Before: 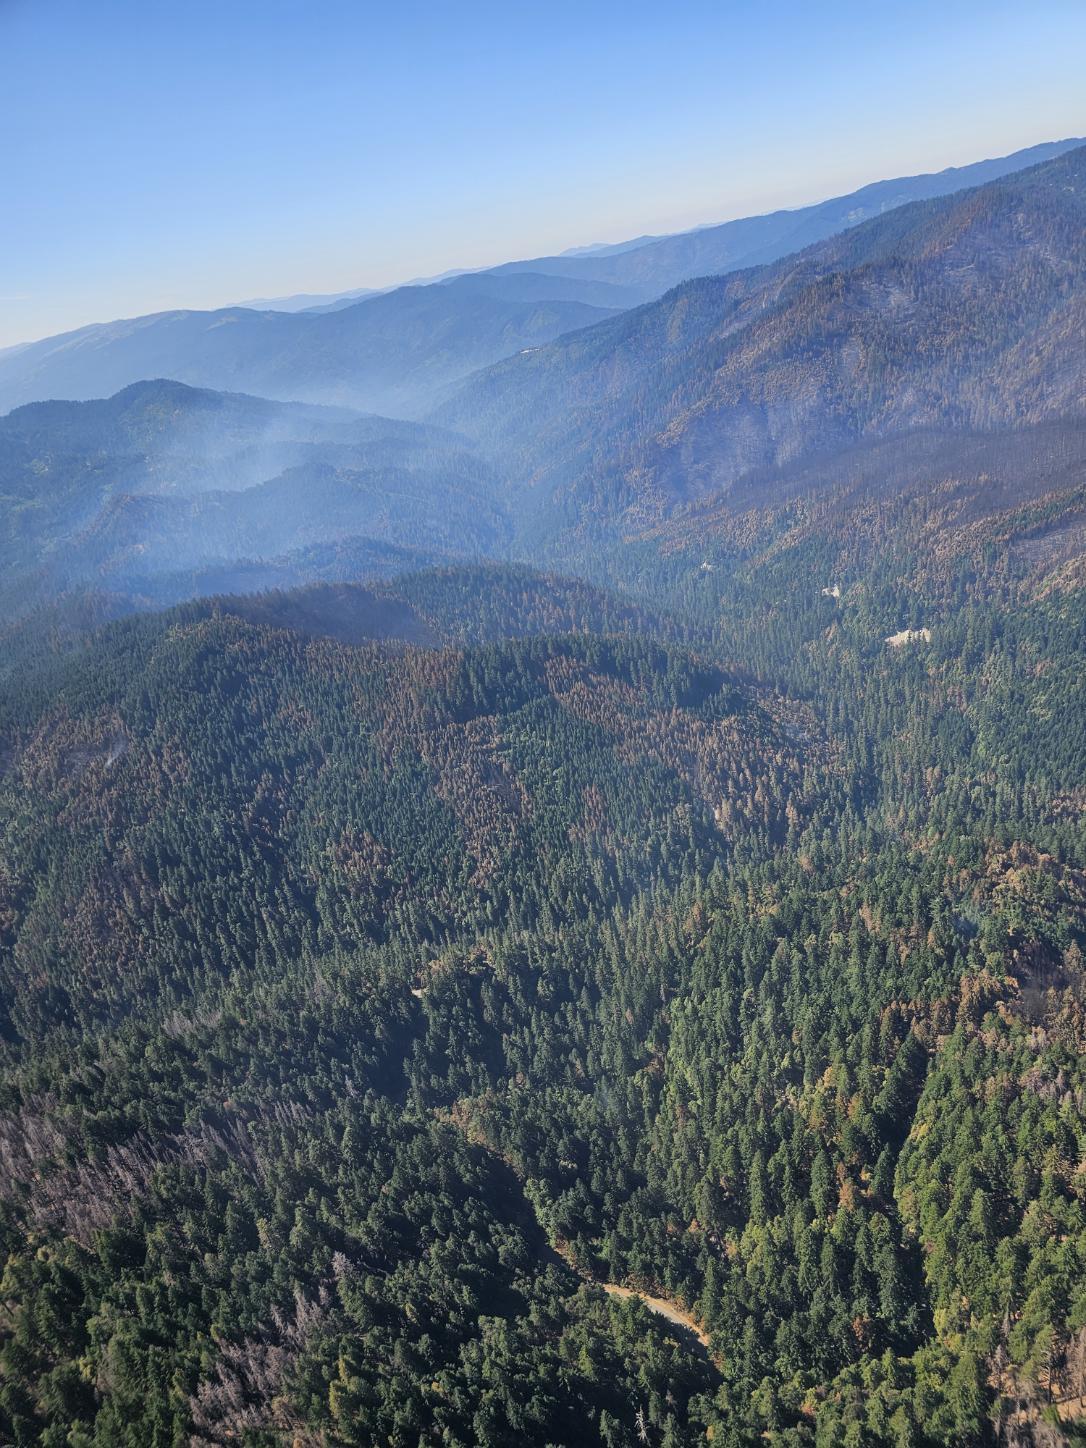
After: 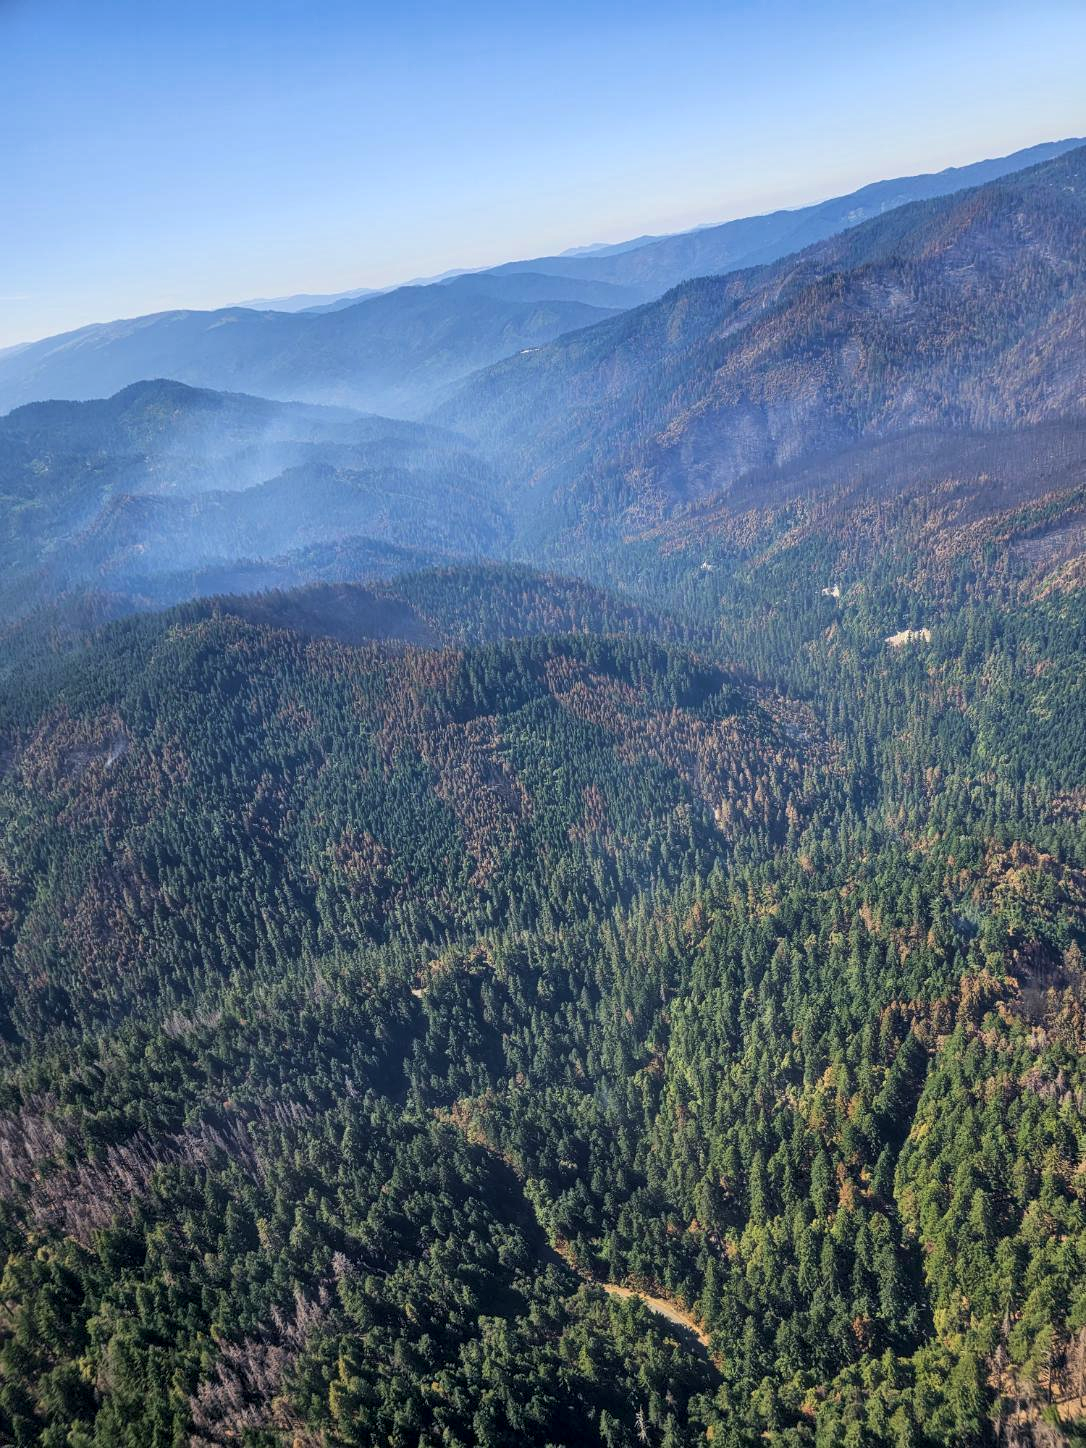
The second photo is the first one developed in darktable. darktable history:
exposure: compensate highlight preservation false
velvia: strength 30%
local contrast: detail 130%
